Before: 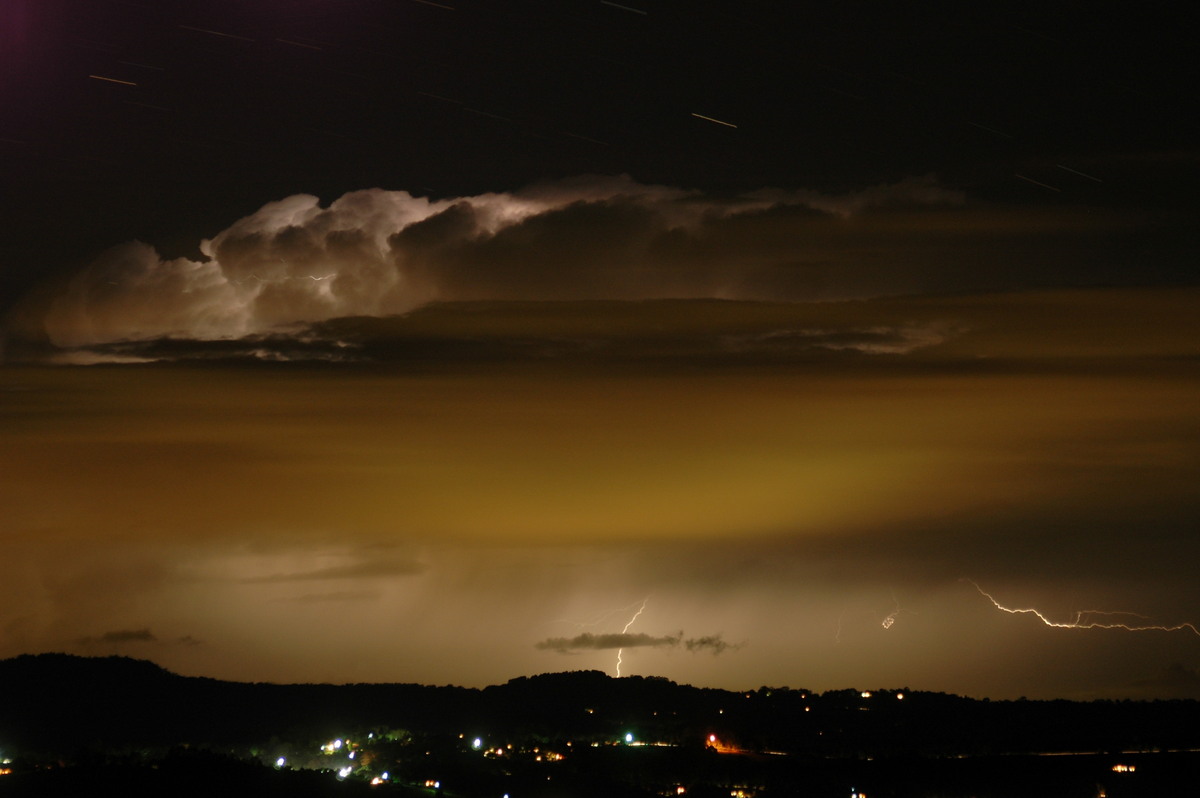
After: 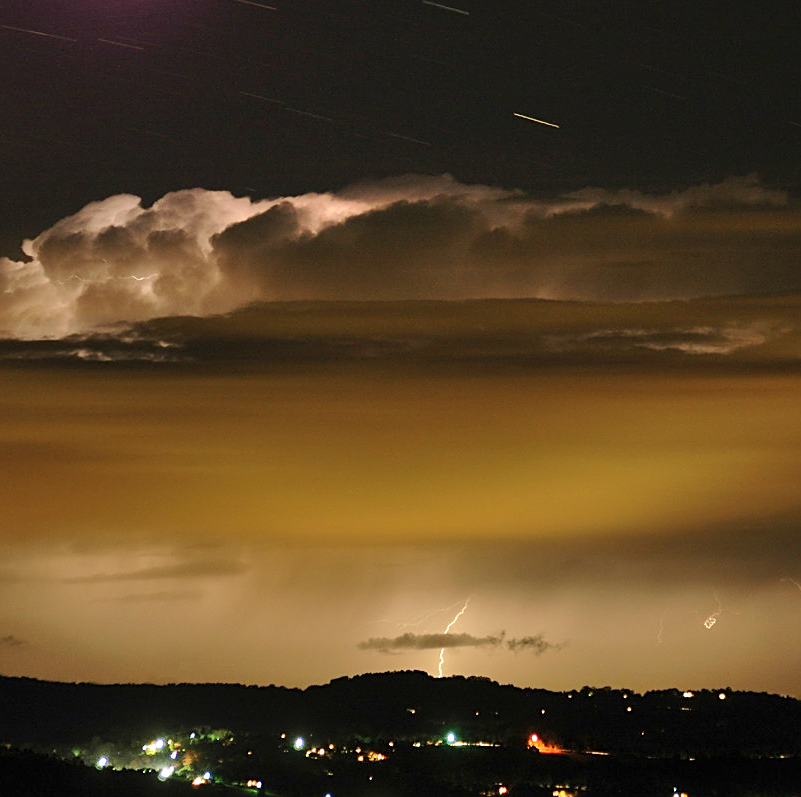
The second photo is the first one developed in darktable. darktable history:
sharpen: on, module defaults
shadows and highlights: low approximation 0.01, soften with gaussian
crop and rotate: left 14.905%, right 18.298%
exposure: black level correction 0, exposure 0.696 EV, compensate exposure bias true, compensate highlight preservation false
